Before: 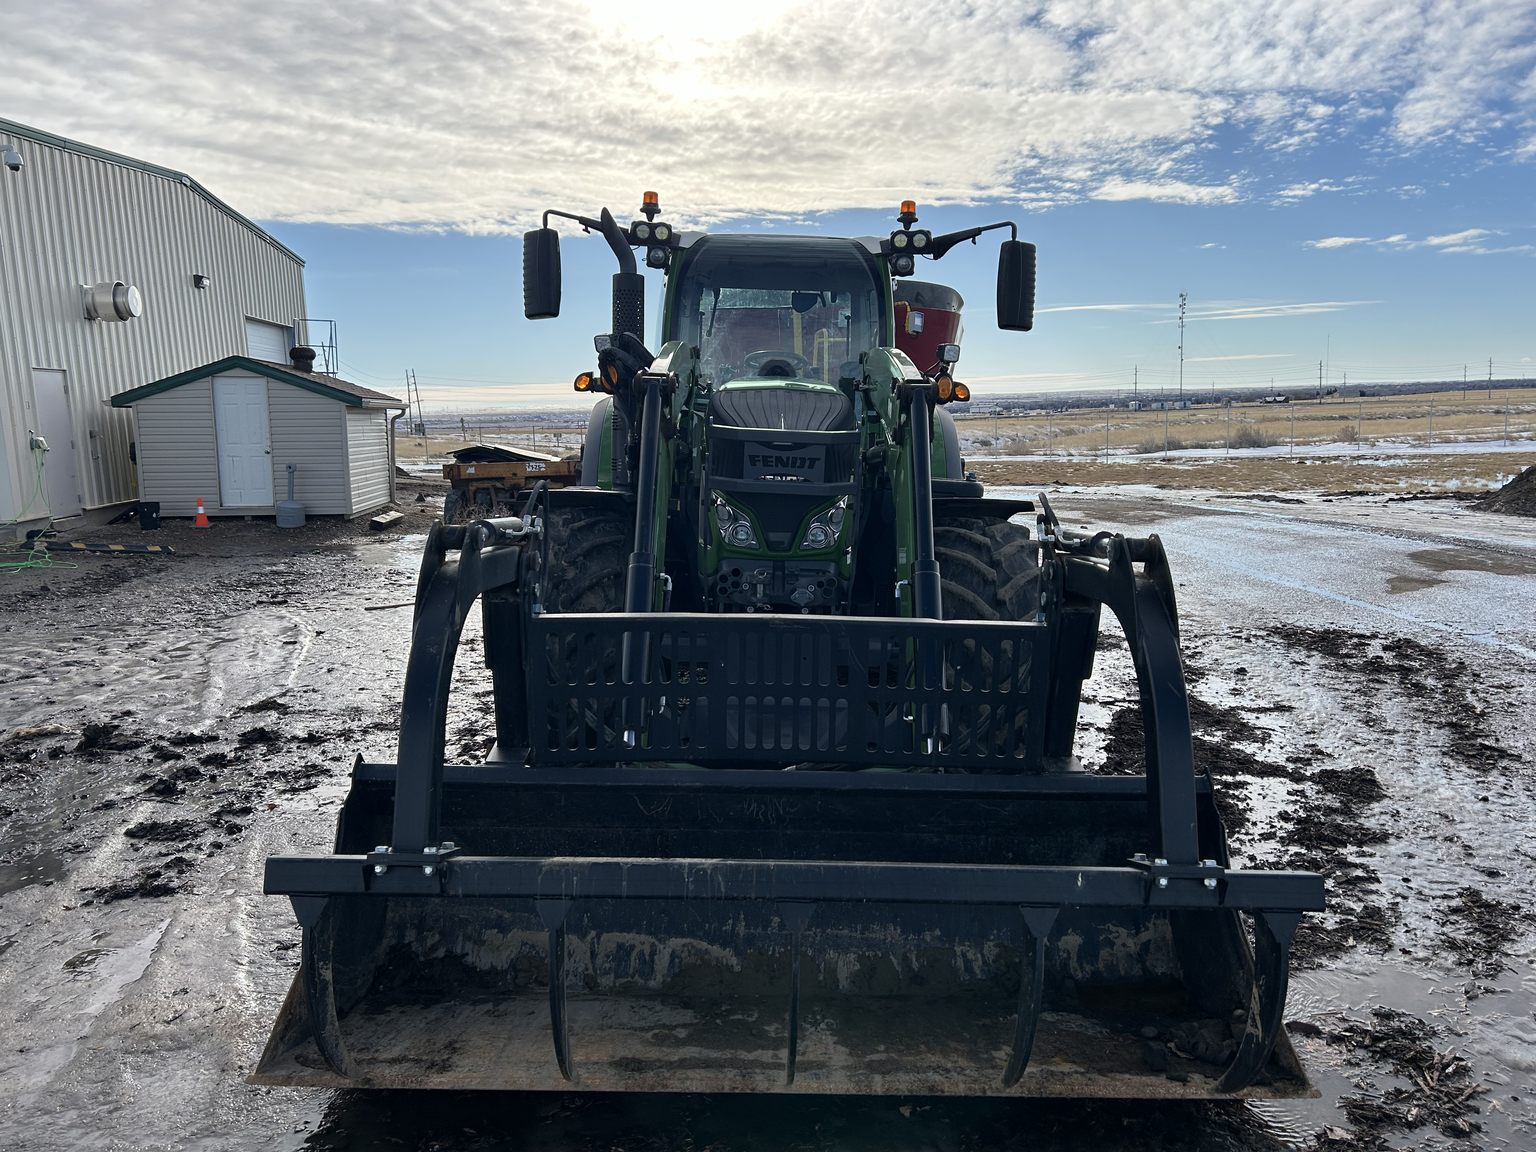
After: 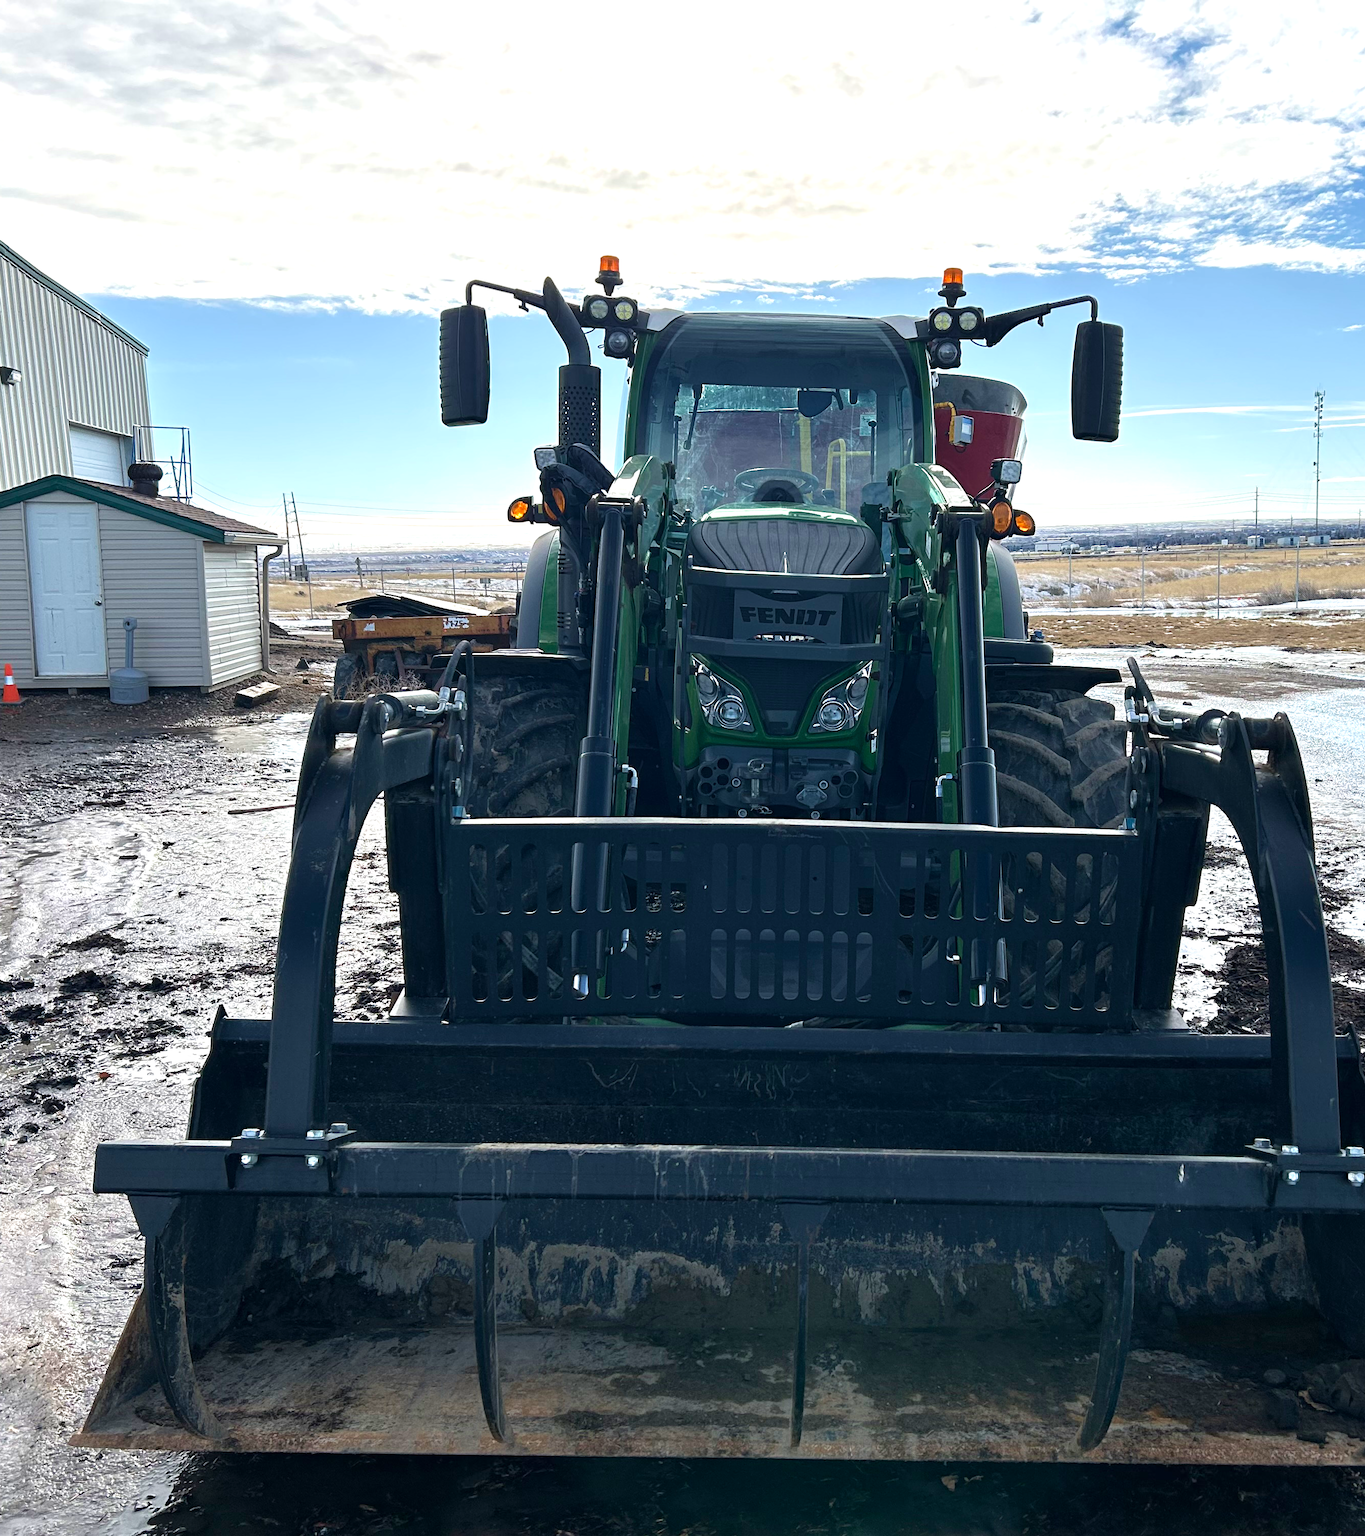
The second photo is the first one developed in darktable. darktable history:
exposure: black level correction 0, exposure 0.693 EV, compensate highlight preservation false
crop and rotate: left 12.636%, right 20.72%
velvia: on, module defaults
